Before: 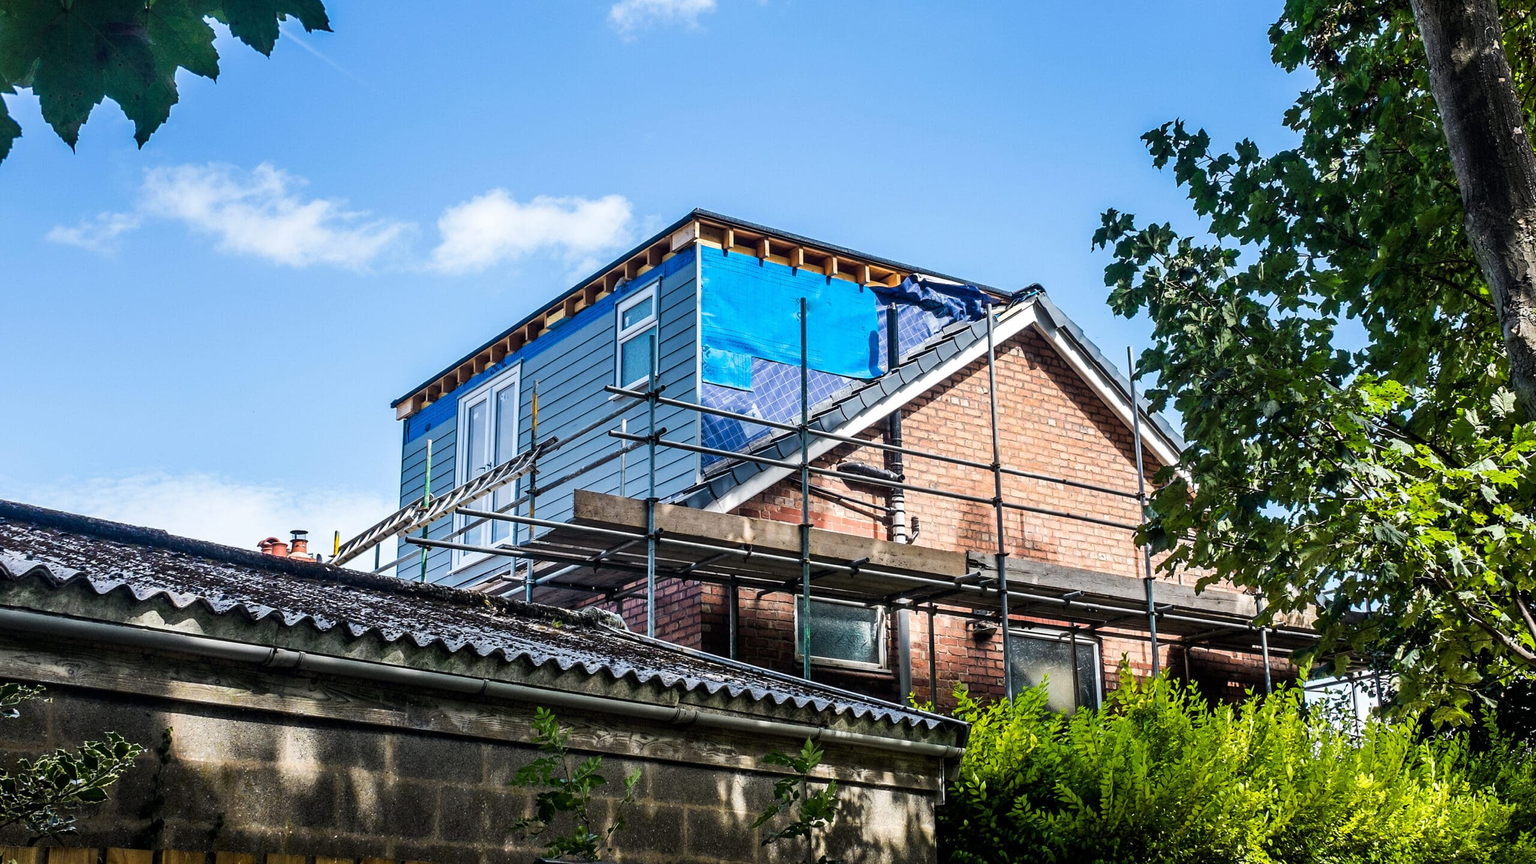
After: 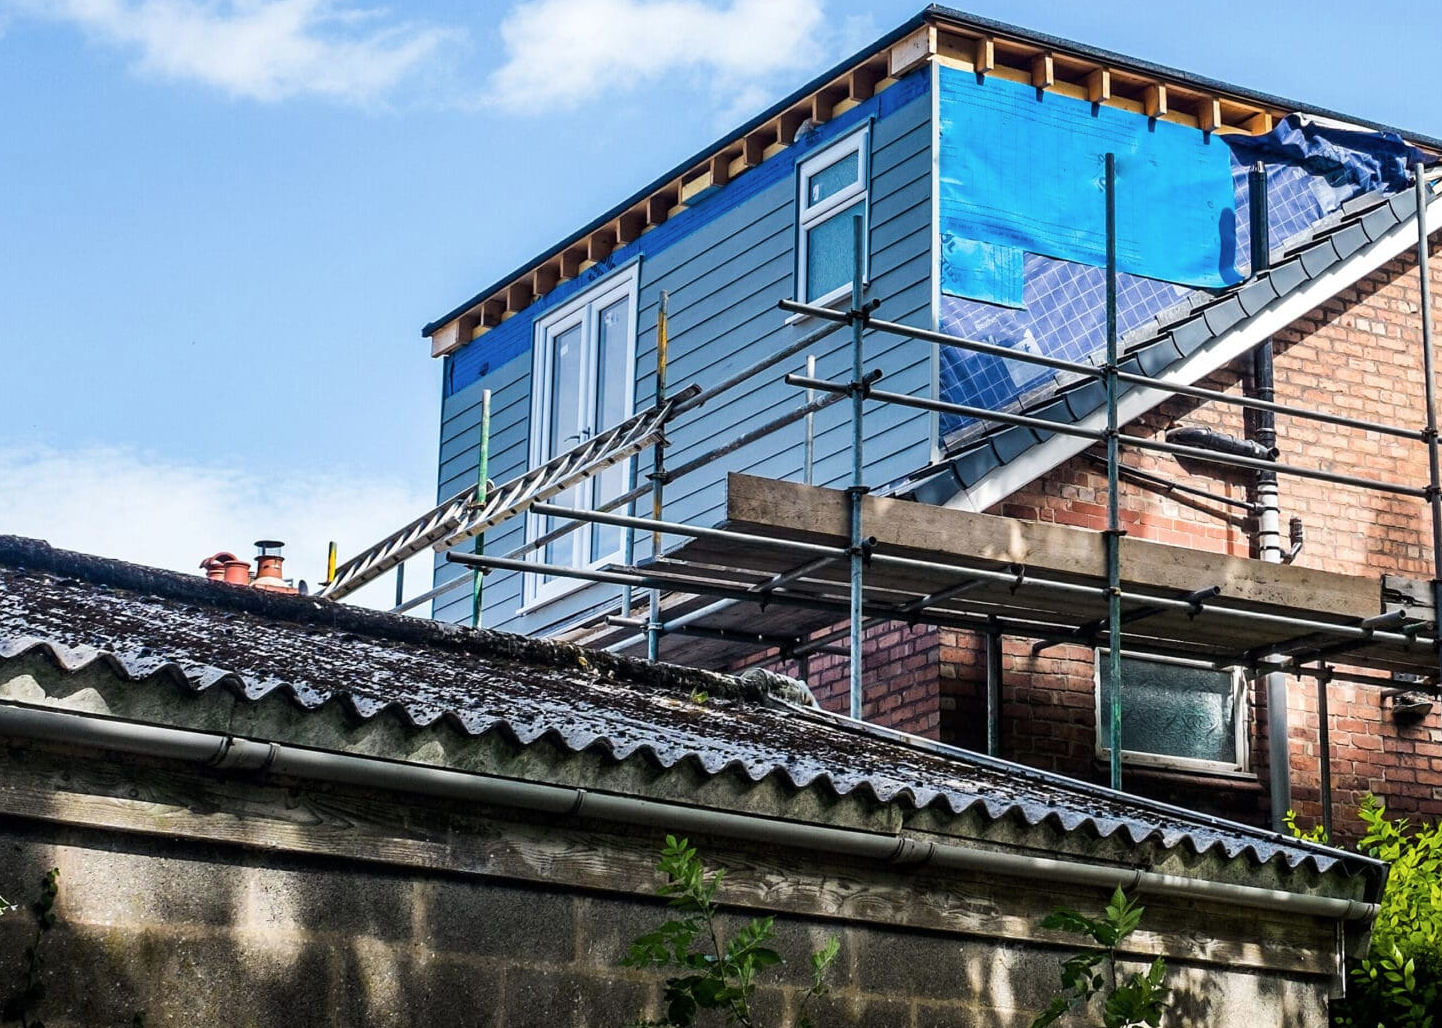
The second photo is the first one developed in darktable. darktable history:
crop: left 8.966%, top 23.852%, right 34.699%, bottom 4.703%
contrast brightness saturation: contrast 0.01, saturation -0.05
